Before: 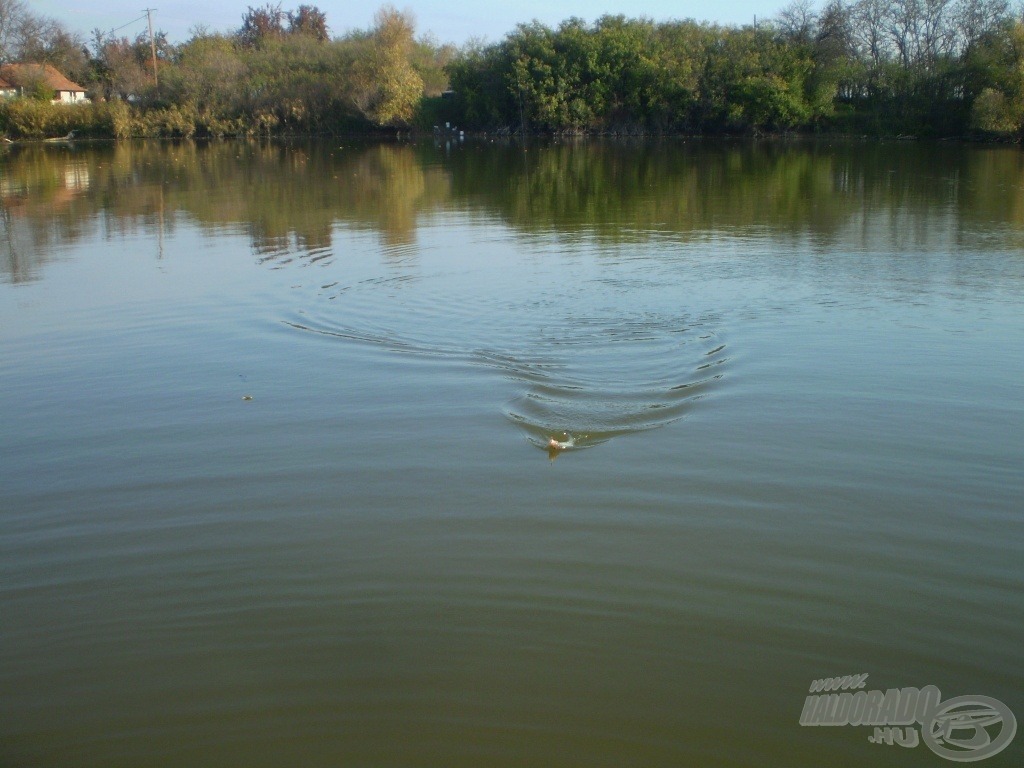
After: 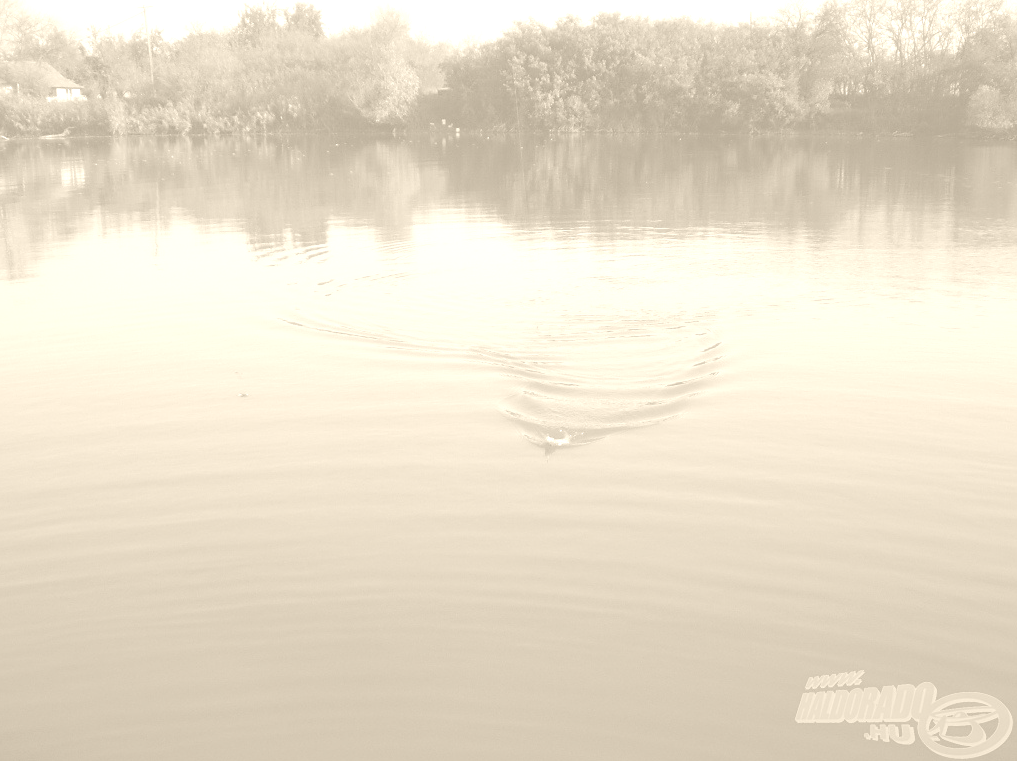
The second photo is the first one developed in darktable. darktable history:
crop: left 0.434%, top 0.485%, right 0.244%, bottom 0.386%
colorize: hue 36°, saturation 71%, lightness 80.79%
sharpen: amount 0.2
color calibration: output gray [0.21, 0.42, 0.37, 0], gray › normalize channels true, illuminant same as pipeline (D50), adaptation XYZ, x 0.346, y 0.359, gamut compression 0
